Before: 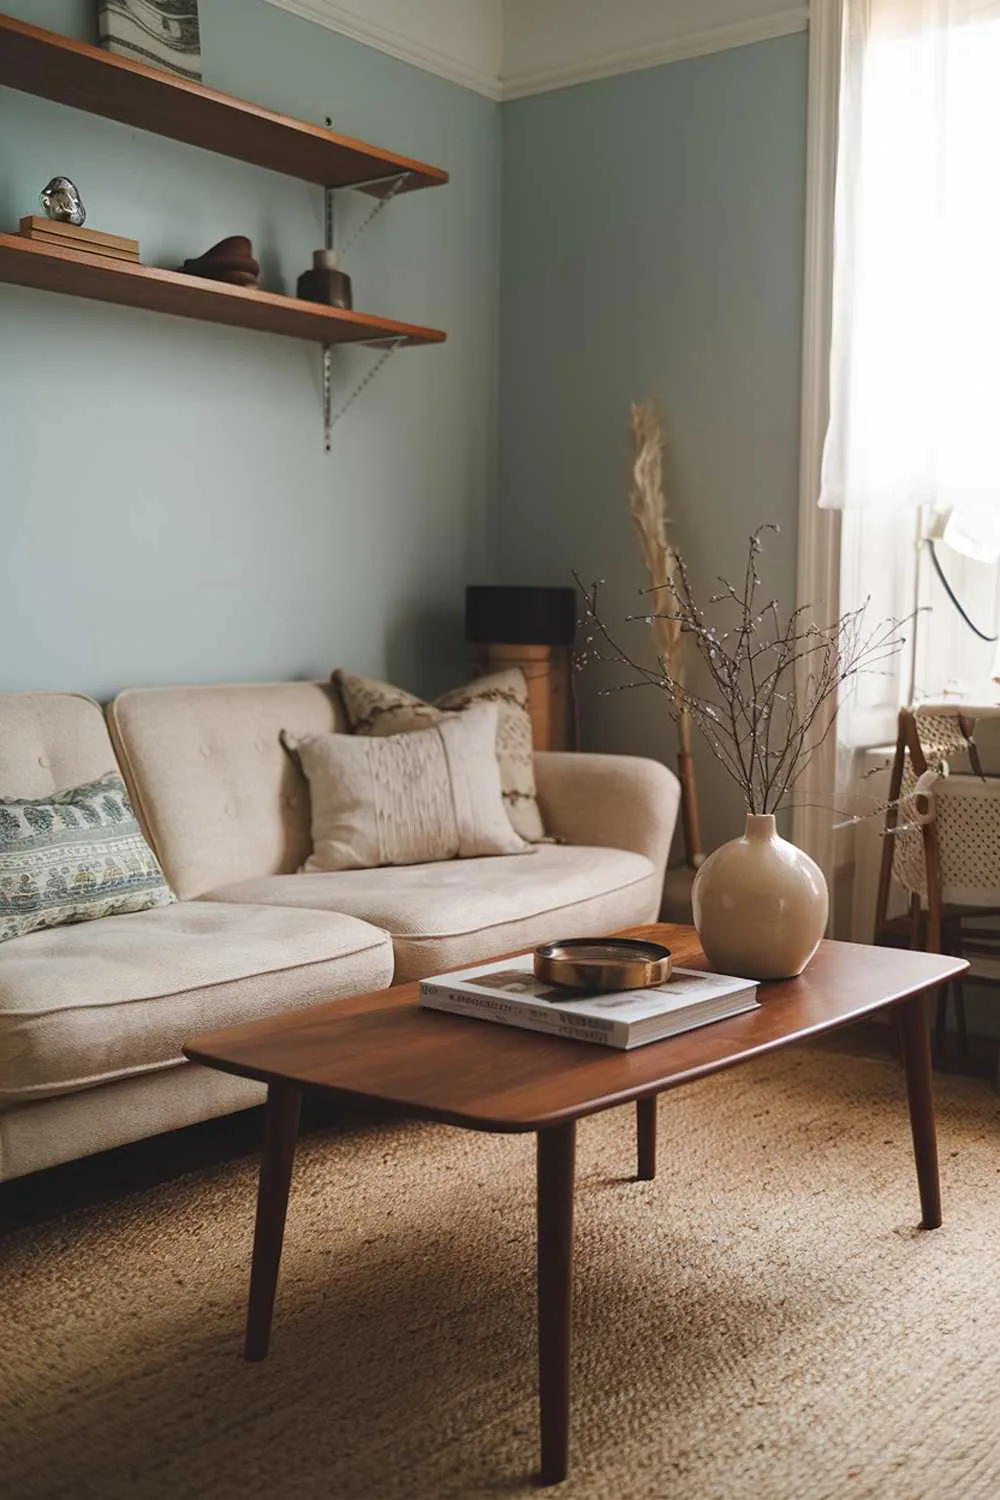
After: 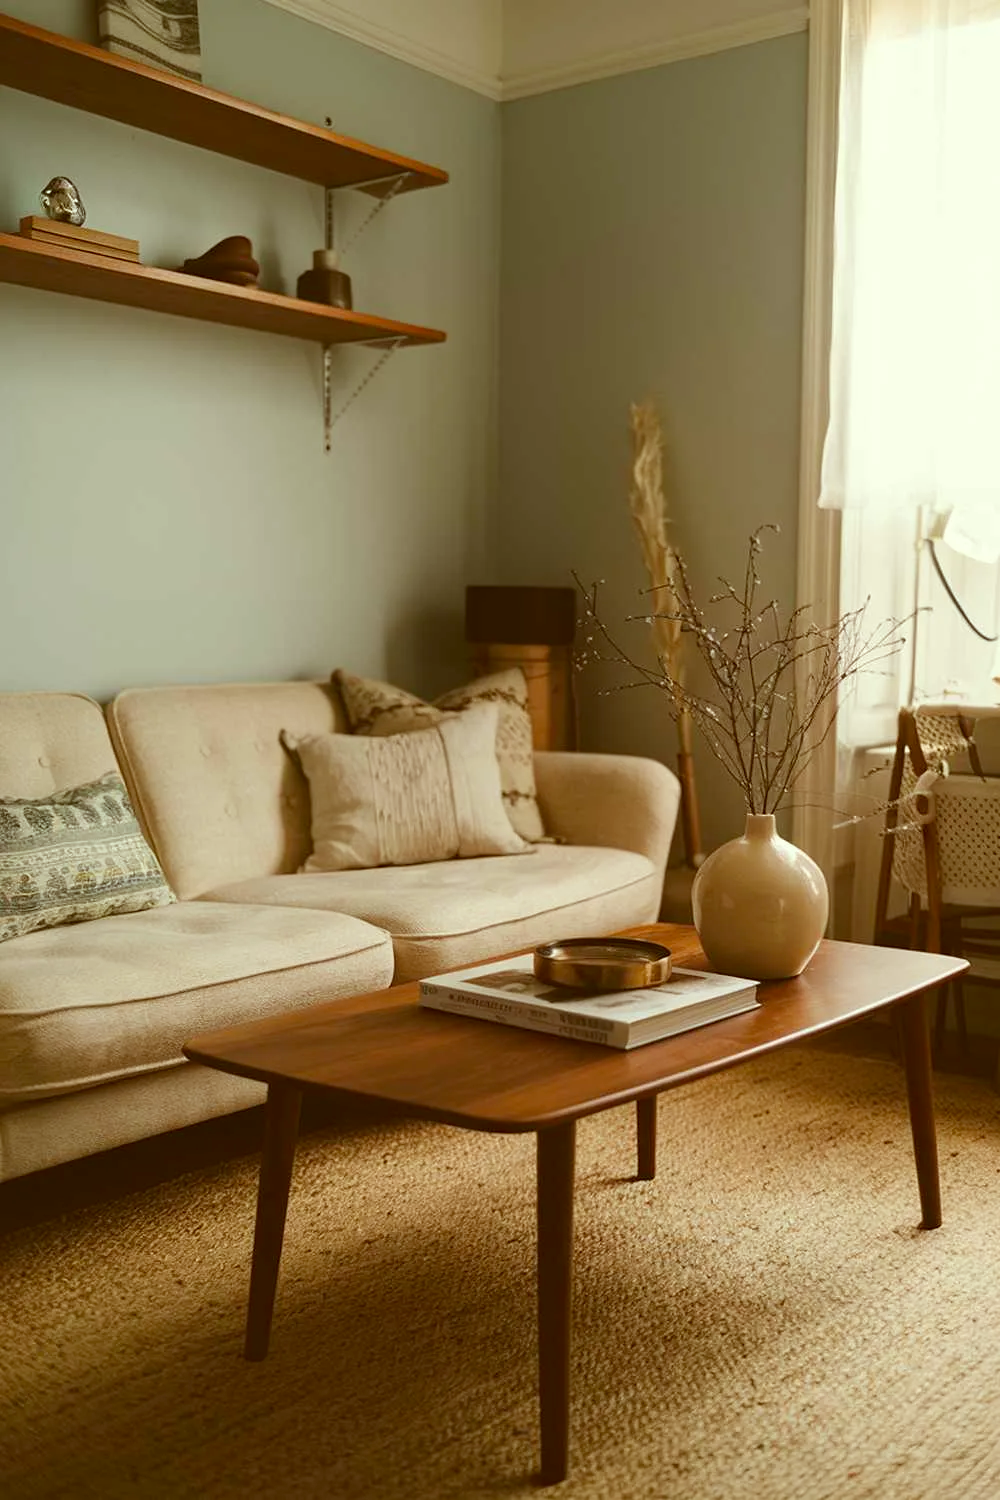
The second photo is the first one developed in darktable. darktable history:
color correction: highlights a* -5.34, highlights b* 9.8, shadows a* 9.75, shadows b* 24.28
